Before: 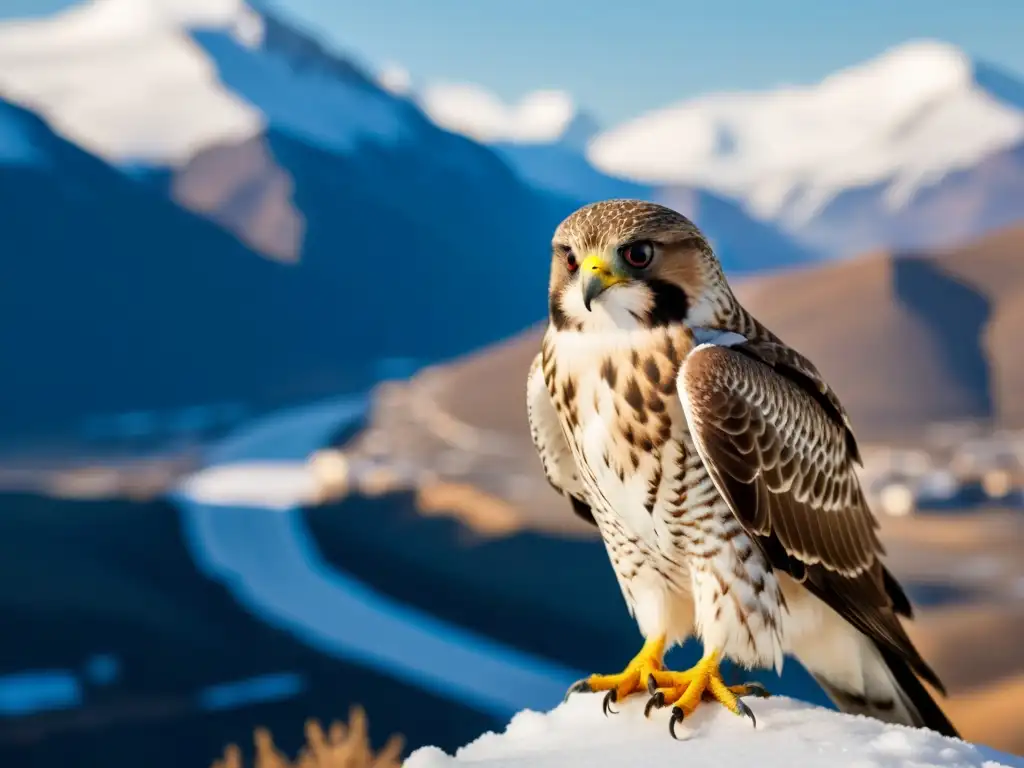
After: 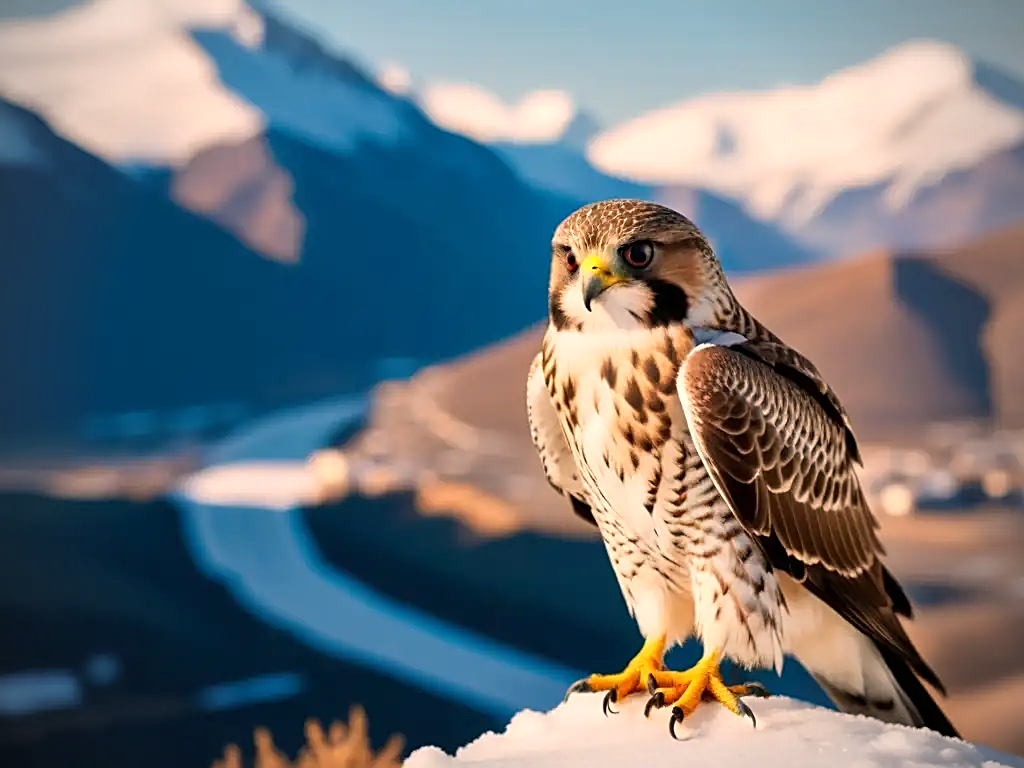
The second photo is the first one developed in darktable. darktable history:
white balance: red 1.127, blue 0.943
vignetting: fall-off start 79.88%
sharpen: on, module defaults
